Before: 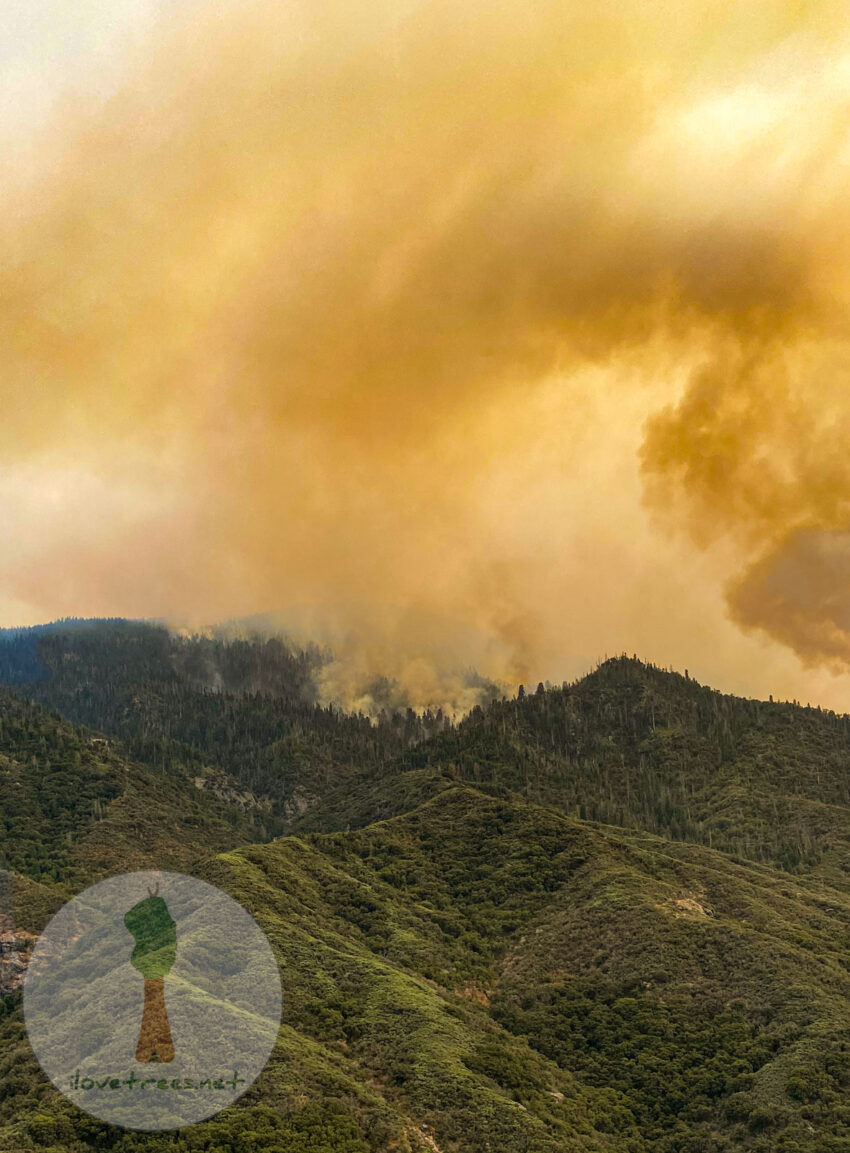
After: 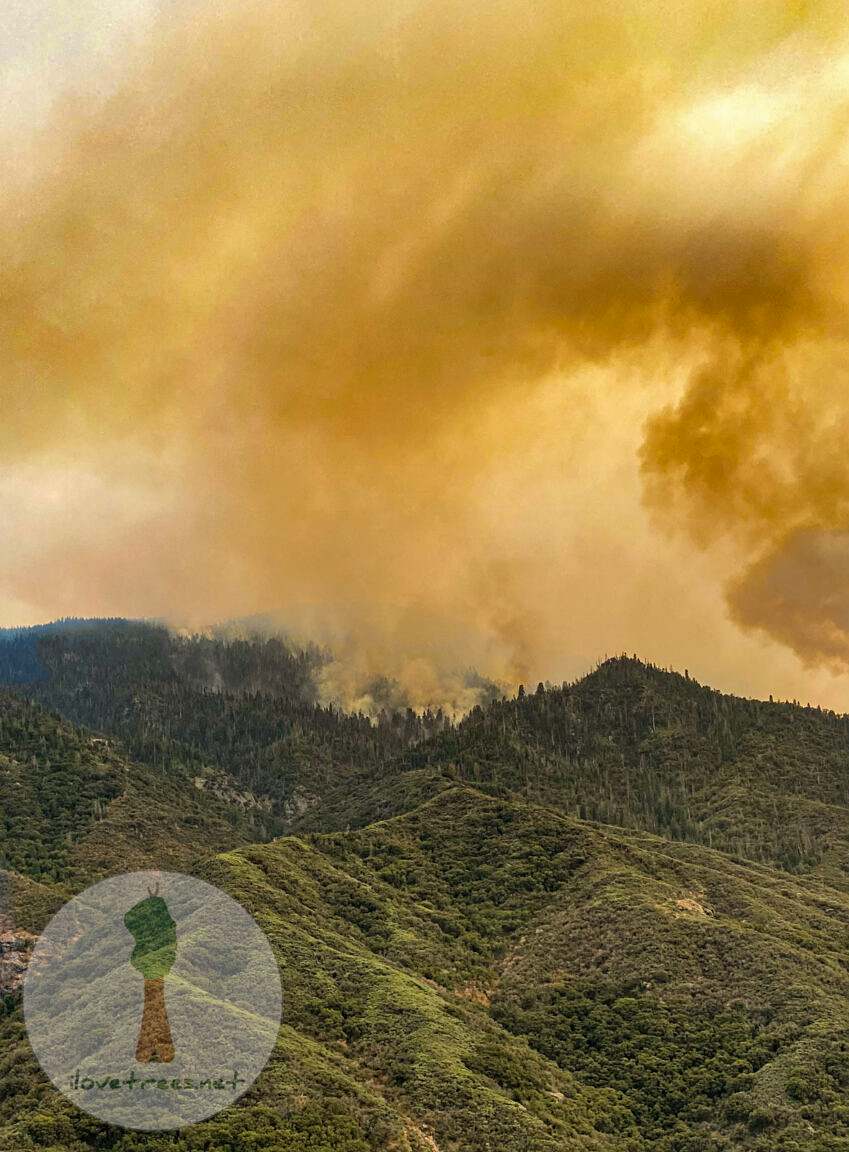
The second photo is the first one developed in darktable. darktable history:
shadows and highlights: soften with gaussian
sharpen: amount 0.21
